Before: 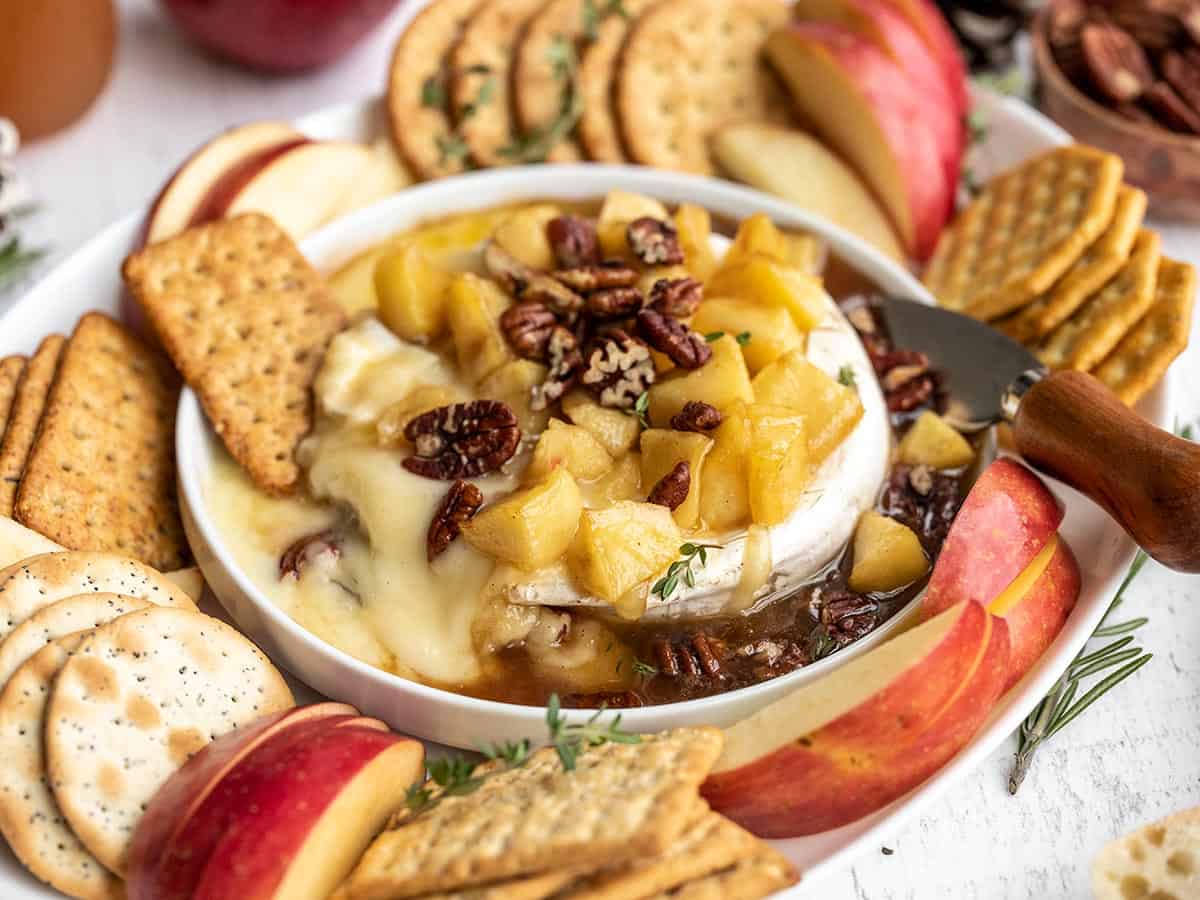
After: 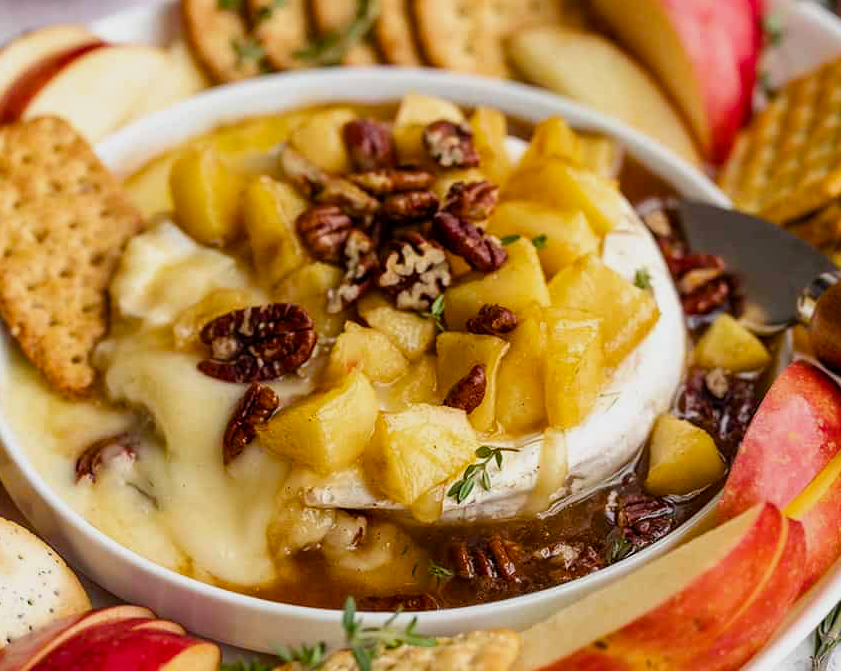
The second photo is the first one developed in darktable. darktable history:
color balance rgb: shadows lift › chroma 2.961%, shadows lift › hue 279.69°, shadows fall-off 101.265%, perceptual saturation grading › global saturation 20%, perceptual saturation grading › highlights -25.236%, perceptual saturation grading › shadows 26.16%, mask middle-gray fulcrum 22.593%, global vibrance 19.32%
exposure: exposure -0.268 EV, compensate highlight preservation false
crop and rotate: left 17.013%, top 10.786%, right 12.863%, bottom 14.613%
